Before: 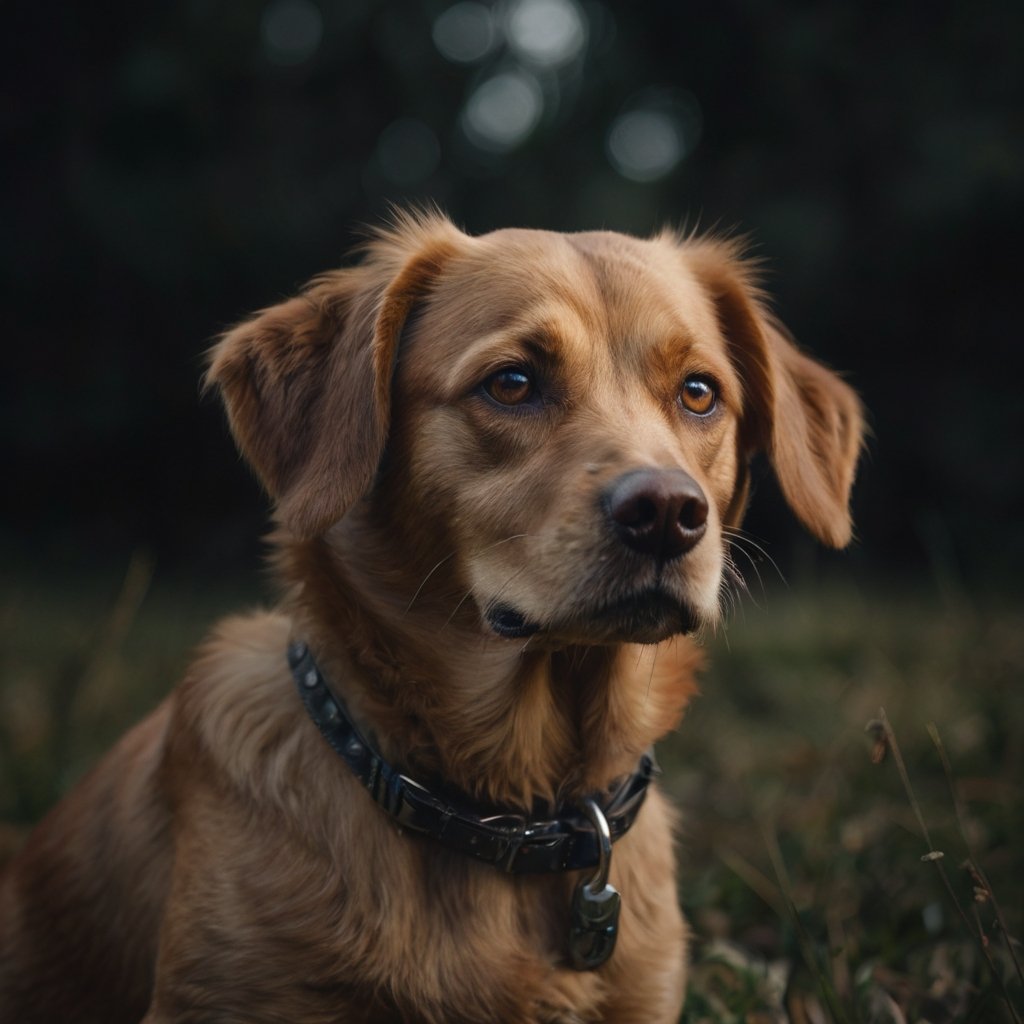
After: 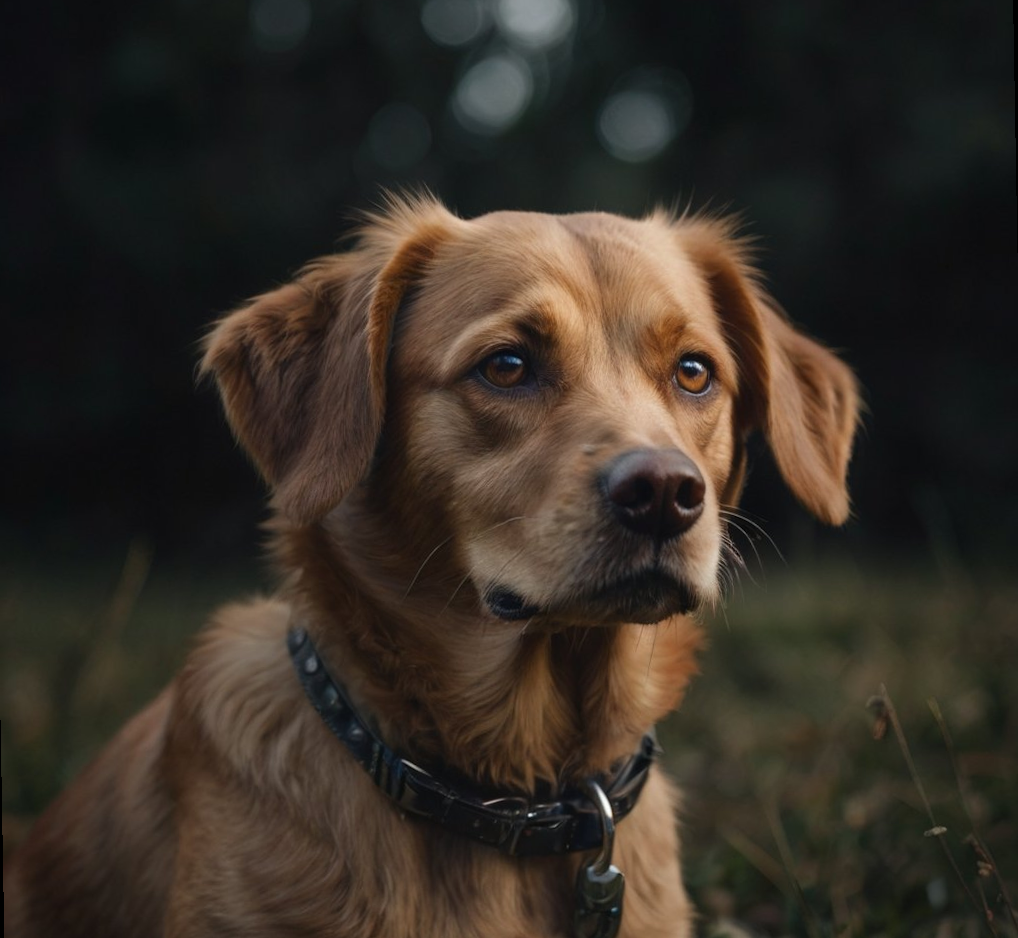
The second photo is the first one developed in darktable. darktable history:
crop and rotate: top 0%, bottom 5.097%
rotate and perspective: rotation -1°, crop left 0.011, crop right 0.989, crop top 0.025, crop bottom 0.975
